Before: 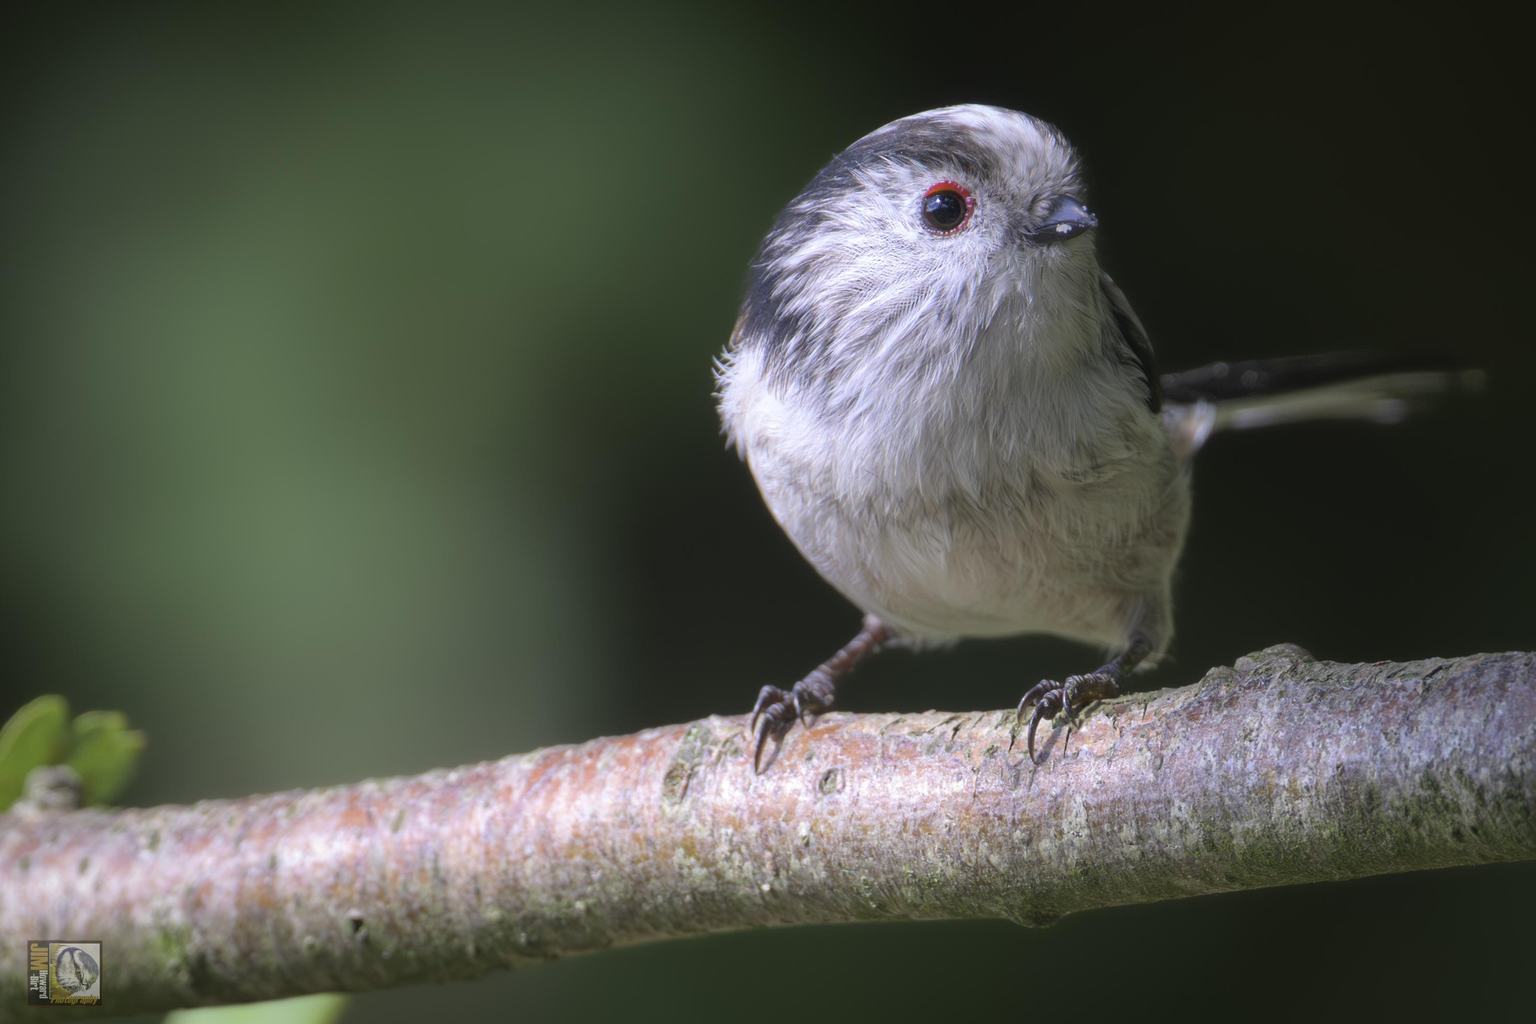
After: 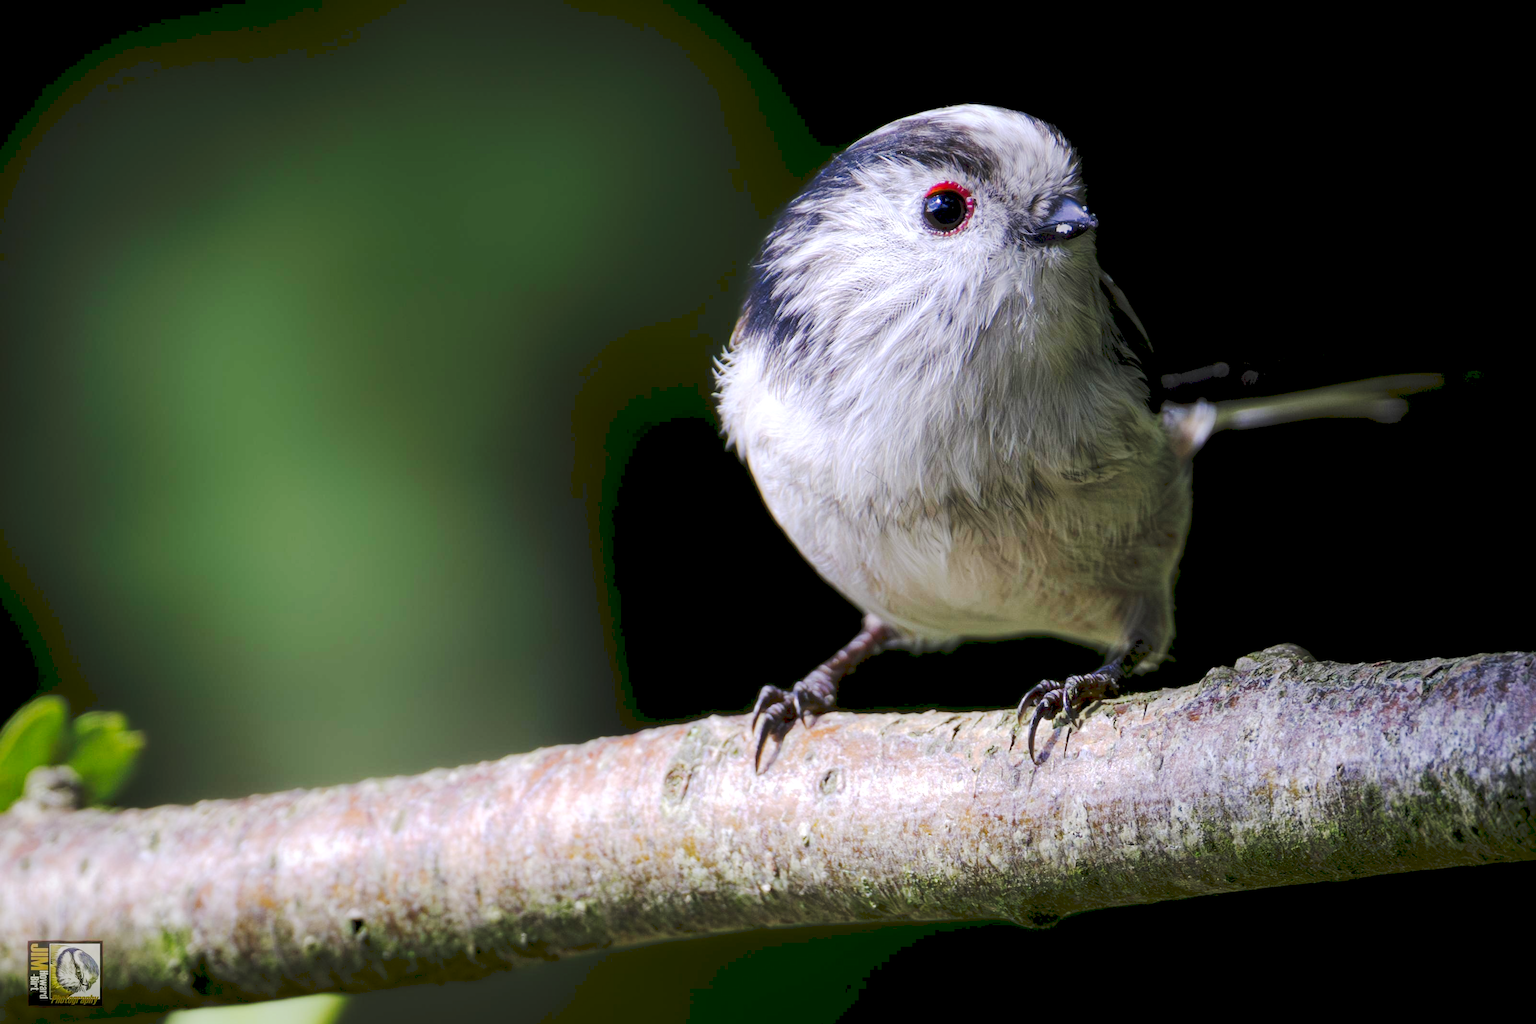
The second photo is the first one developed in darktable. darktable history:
exposure: black level correction 0.025, exposure 0.182 EV, compensate highlight preservation false
tone curve: curves: ch0 [(0, 0) (0.003, 0.108) (0.011, 0.112) (0.025, 0.117) (0.044, 0.126) (0.069, 0.133) (0.1, 0.146) (0.136, 0.158) (0.177, 0.178) (0.224, 0.212) (0.277, 0.256) (0.335, 0.331) (0.399, 0.423) (0.468, 0.538) (0.543, 0.641) (0.623, 0.721) (0.709, 0.792) (0.801, 0.845) (0.898, 0.917) (1, 1)], preserve colors none
